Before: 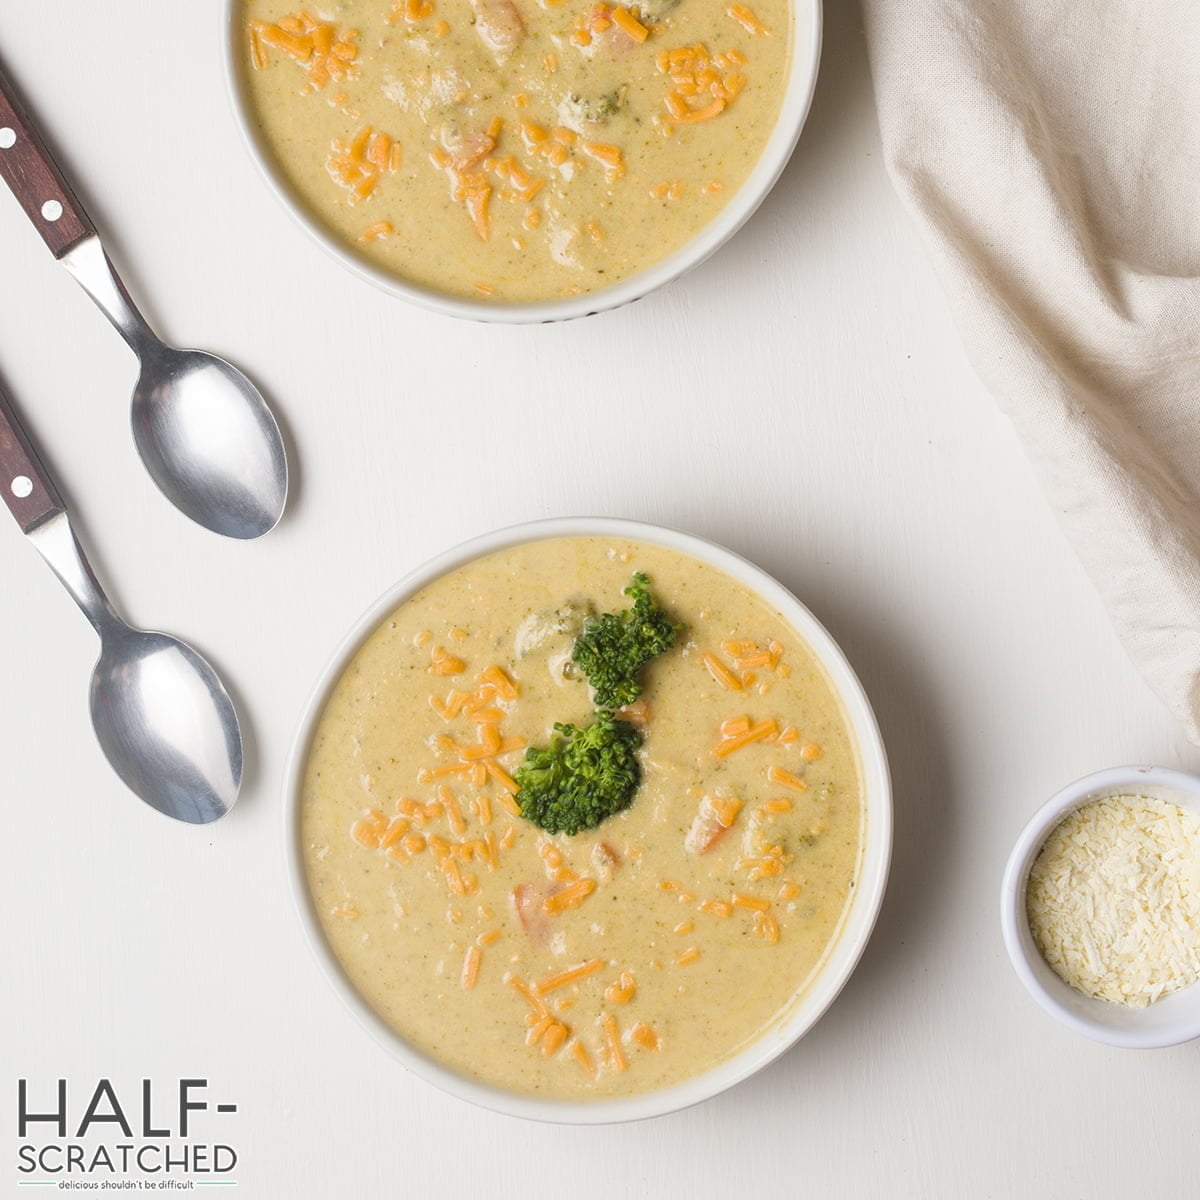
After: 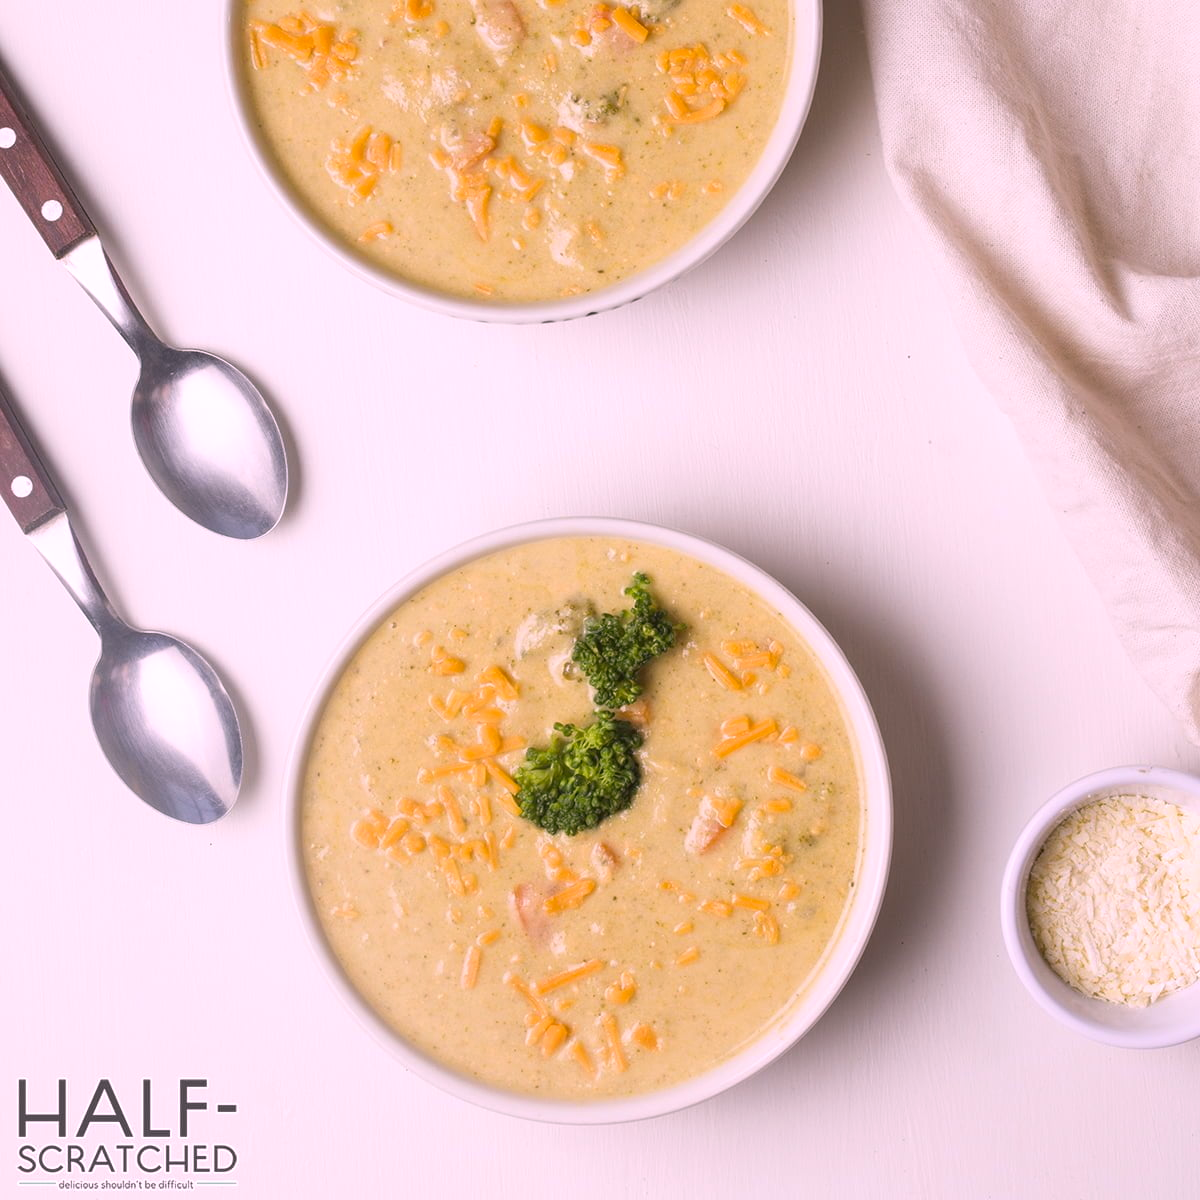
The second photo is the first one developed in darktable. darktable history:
color correction: highlights a* 3.84, highlights b* 5.07
white balance: red 1.066, blue 1.119
